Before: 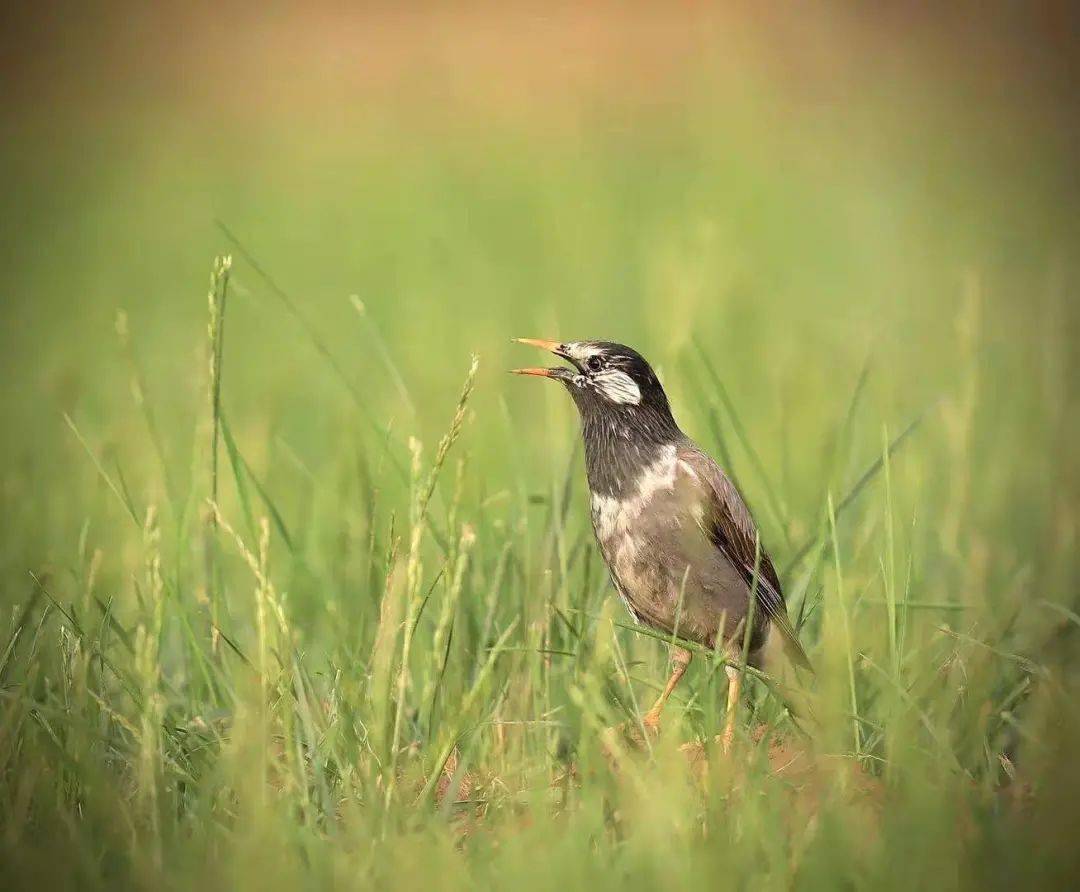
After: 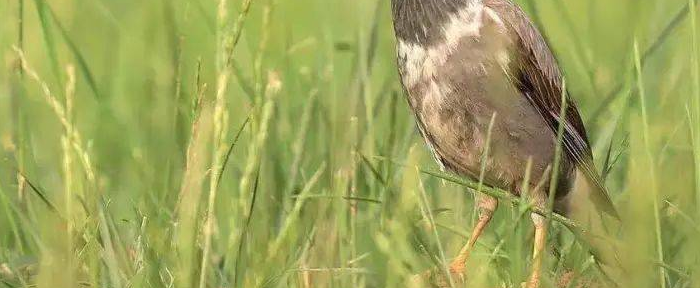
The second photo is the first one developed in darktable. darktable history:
crop: left 17.993%, top 50.853%, right 17.169%, bottom 16.817%
